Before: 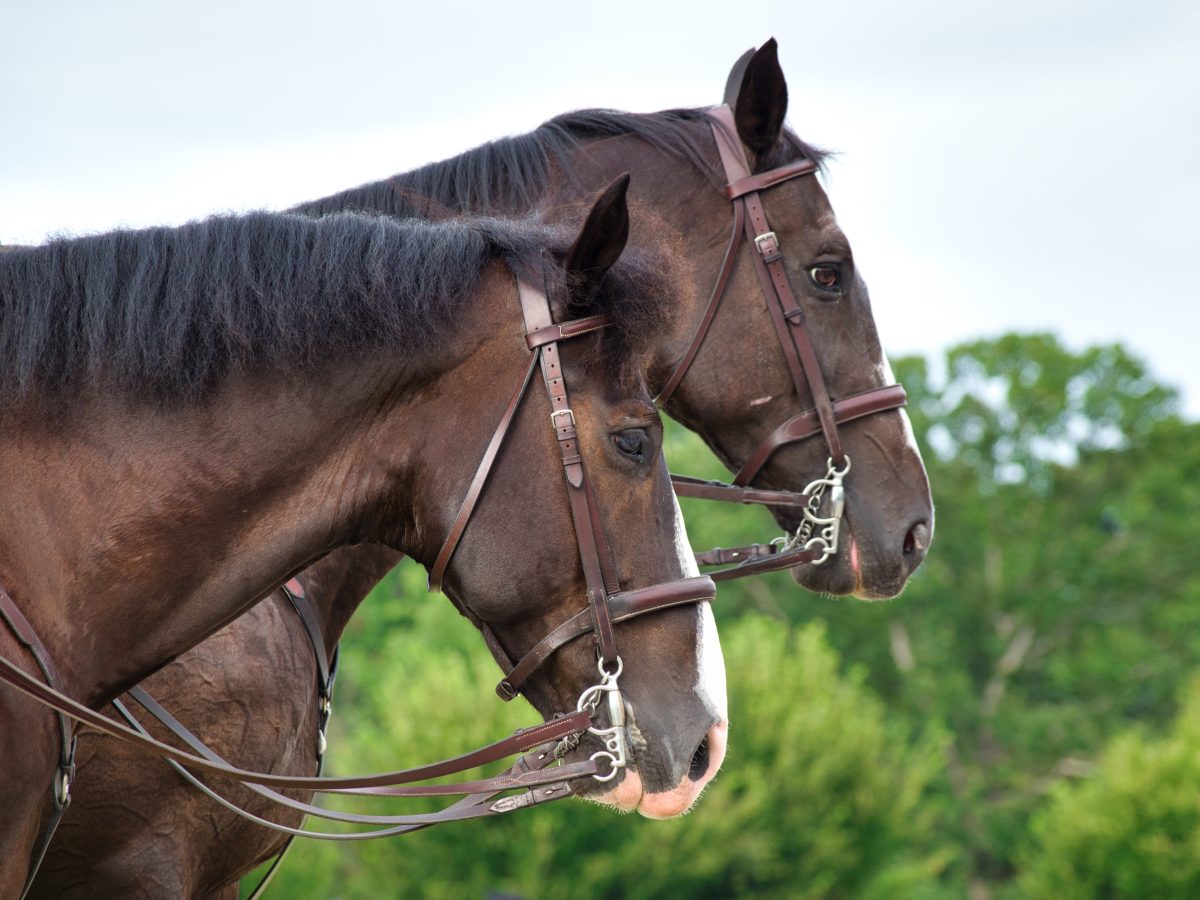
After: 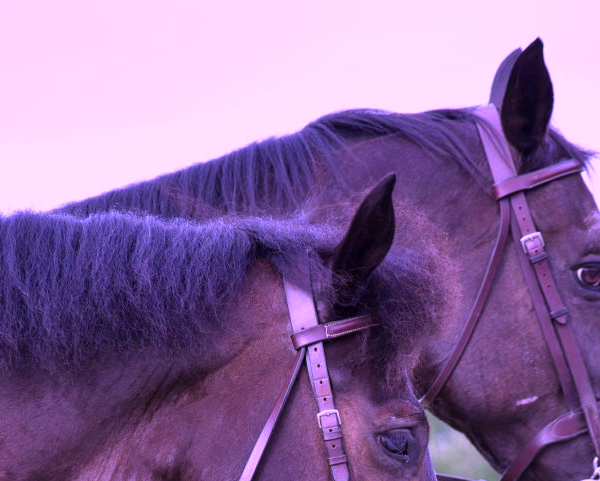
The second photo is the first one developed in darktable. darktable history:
crop: left 19.556%, right 30.401%, bottom 46.458%
color calibration: illuminant custom, x 0.379, y 0.481, temperature 4443.07 K
